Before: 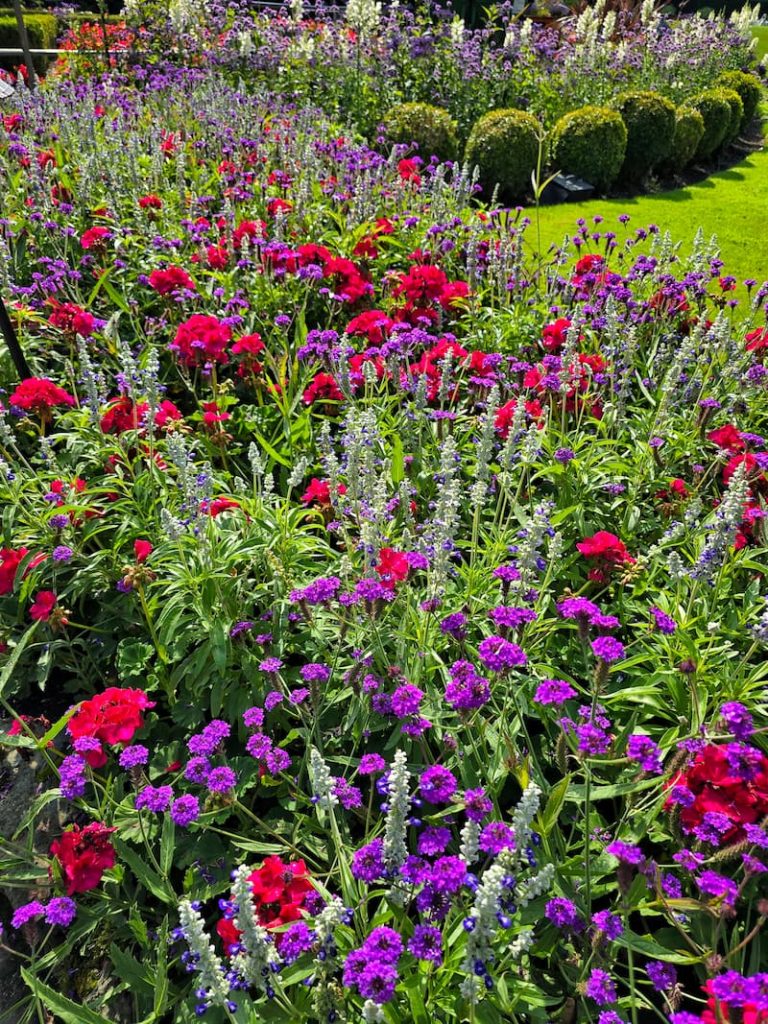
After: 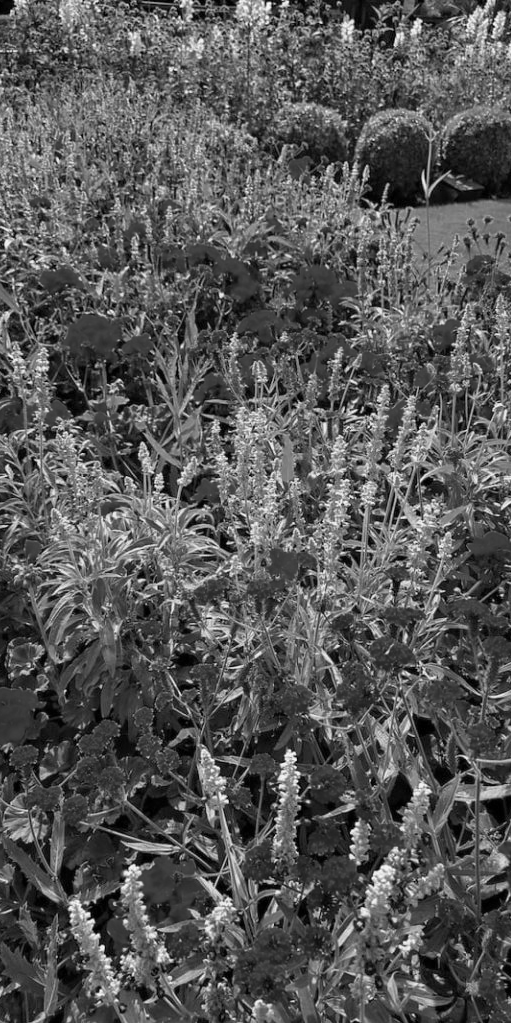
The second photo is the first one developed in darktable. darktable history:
crop and rotate: left 14.436%, right 18.898%
monochrome: a -11.7, b 1.62, size 0.5, highlights 0.38
